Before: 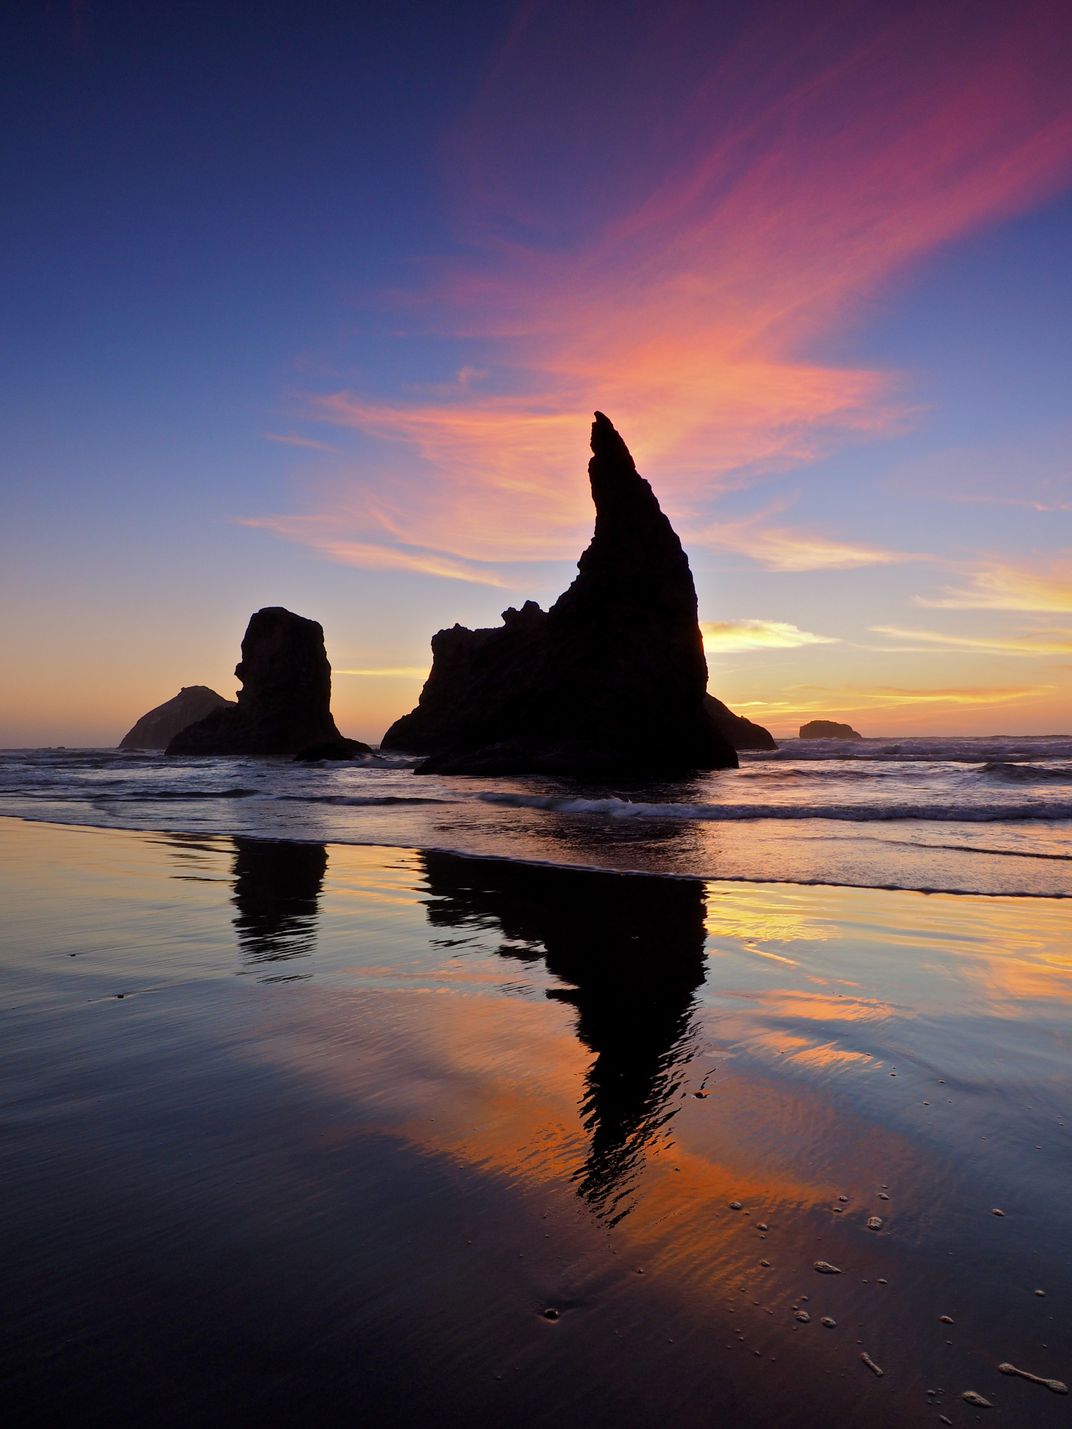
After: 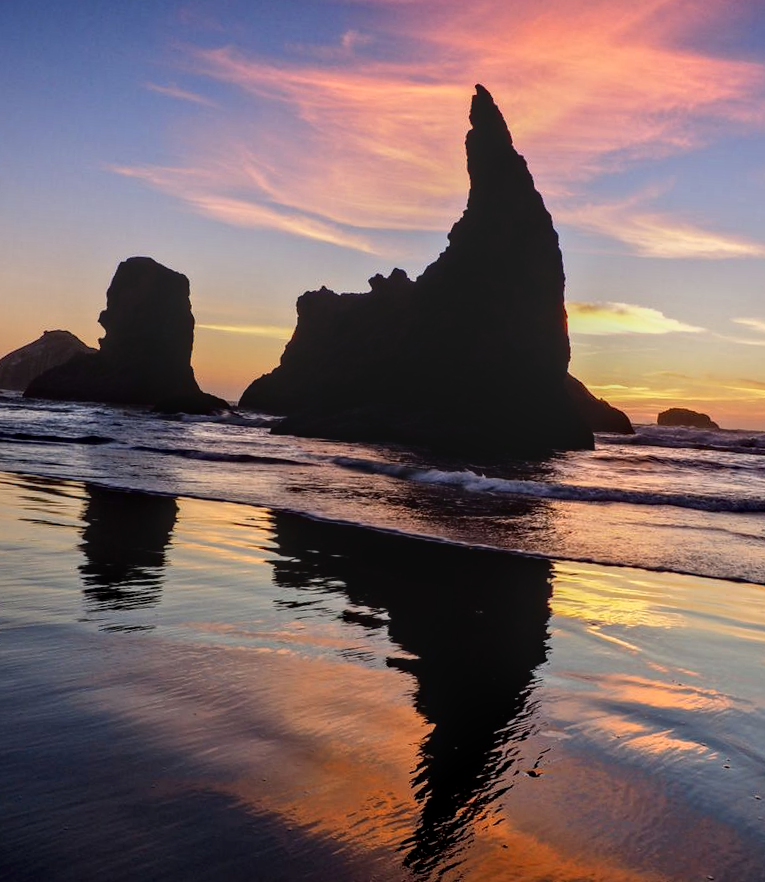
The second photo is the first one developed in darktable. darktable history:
crop and rotate: angle -4.02°, left 9.729%, top 20.814%, right 12.414%, bottom 11.812%
tone curve: curves: ch0 [(0, 0) (0.003, 0.001) (0.011, 0.005) (0.025, 0.011) (0.044, 0.02) (0.069, 0.031) (0.1, 0.045) (0.136, 0.078) (0.177, 0.124) (0.224, 0.18) (0.277, 0.245) (0.335, 0.315) (0.399, 0.393) (0.468, 0.477) (0.543, 0.569) (0.623, 0.666) (0.709, 0.771) (0.801, 0.871) (0.898, 0.965) (1, 1)], color space Lab, independent channels, preserve colors none
contrast equalizer: y [[0.511, 0.558, 0.631, 0.632, 0.559, 0.512], [0.5 ×6], [0.5 ×6], [0 ×6], [0 ×6]], mix 0.279
local contrast: highlights 0%, shadows 0%, detail 134%
